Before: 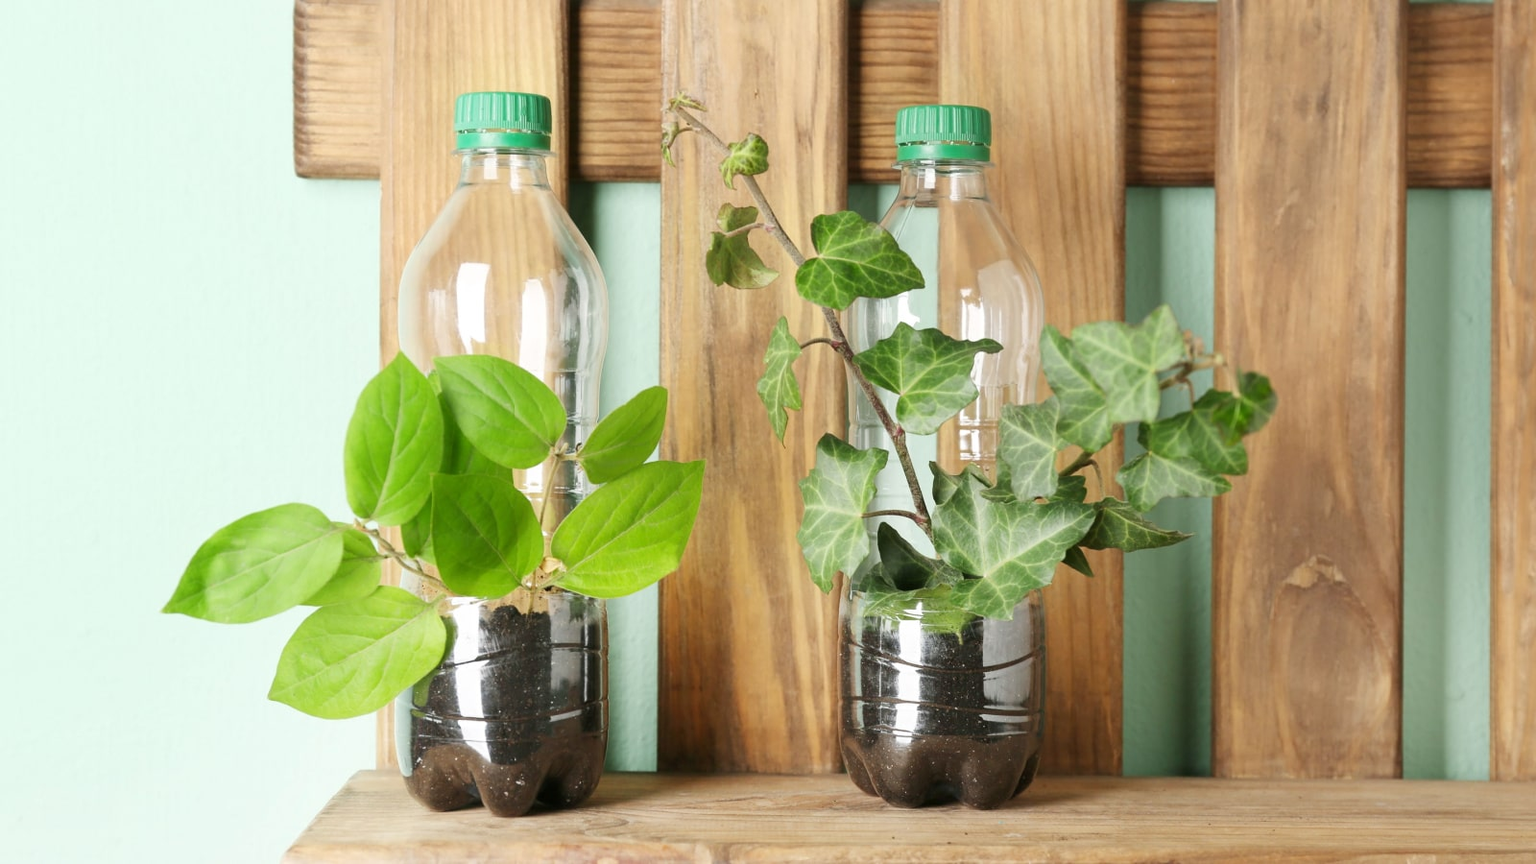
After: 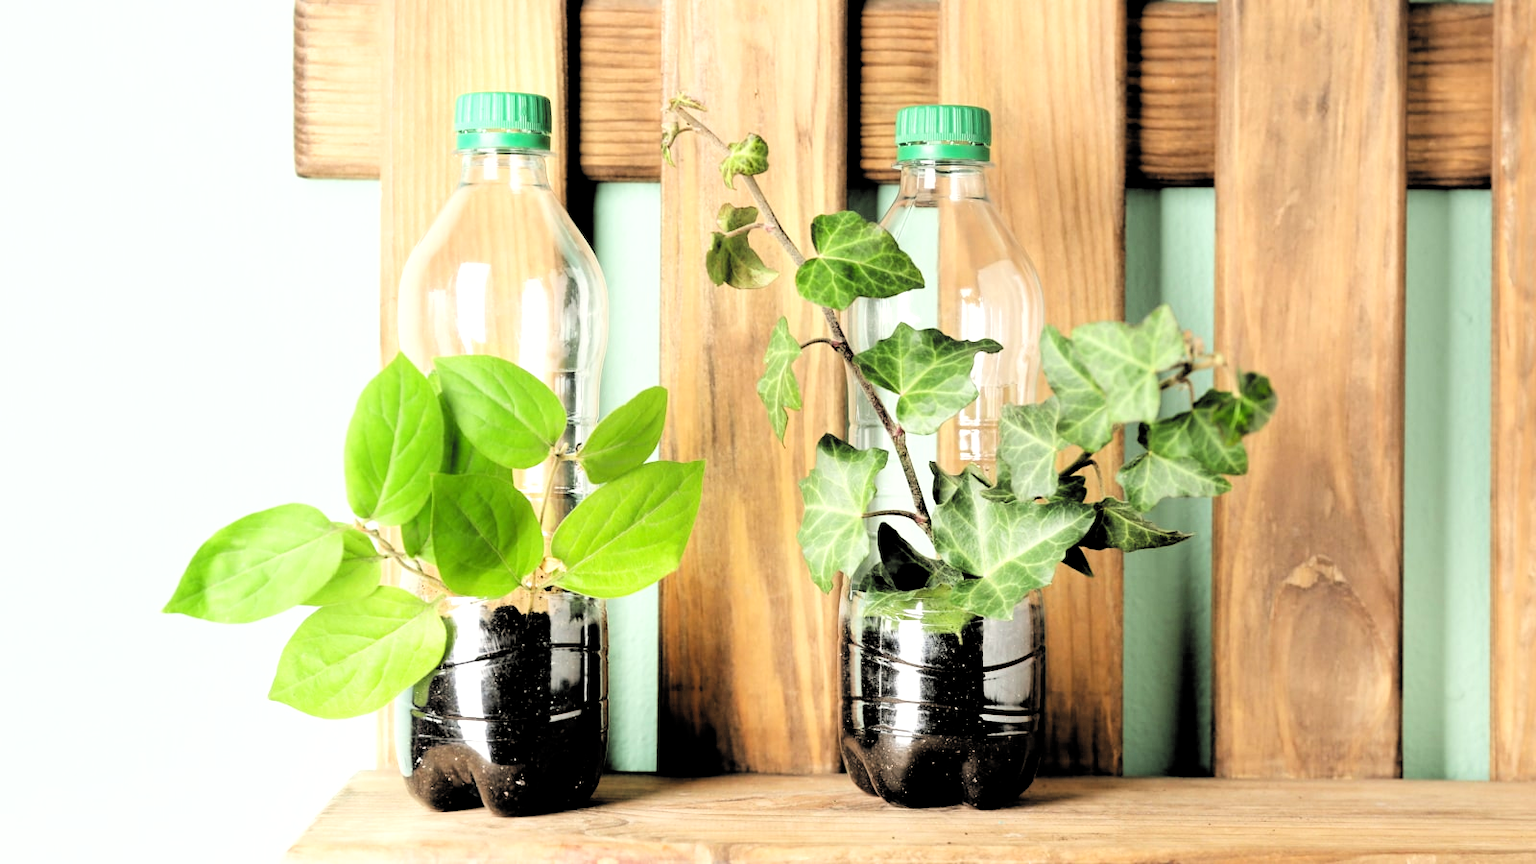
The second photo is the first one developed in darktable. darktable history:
filmic rgb: middle gray luminance 13.55%, black relative exposure -1.97 EV, white relative exposure 3.1 EV, threshold 6 EV, target black luminance 0%, hardness 1.79, latitude 59.23%, contrast 1.728, highlights saturation mix 5%, shadows ↔ highlights balance -37.52%, add noise in highlights 0, color science v3 (2019), use custom middle-gray values true, iterations of high-quality reconstruction 0, contrast in highlights soft, enable highlight reconstruction true
white balance: red 1.009, blue 0.985
